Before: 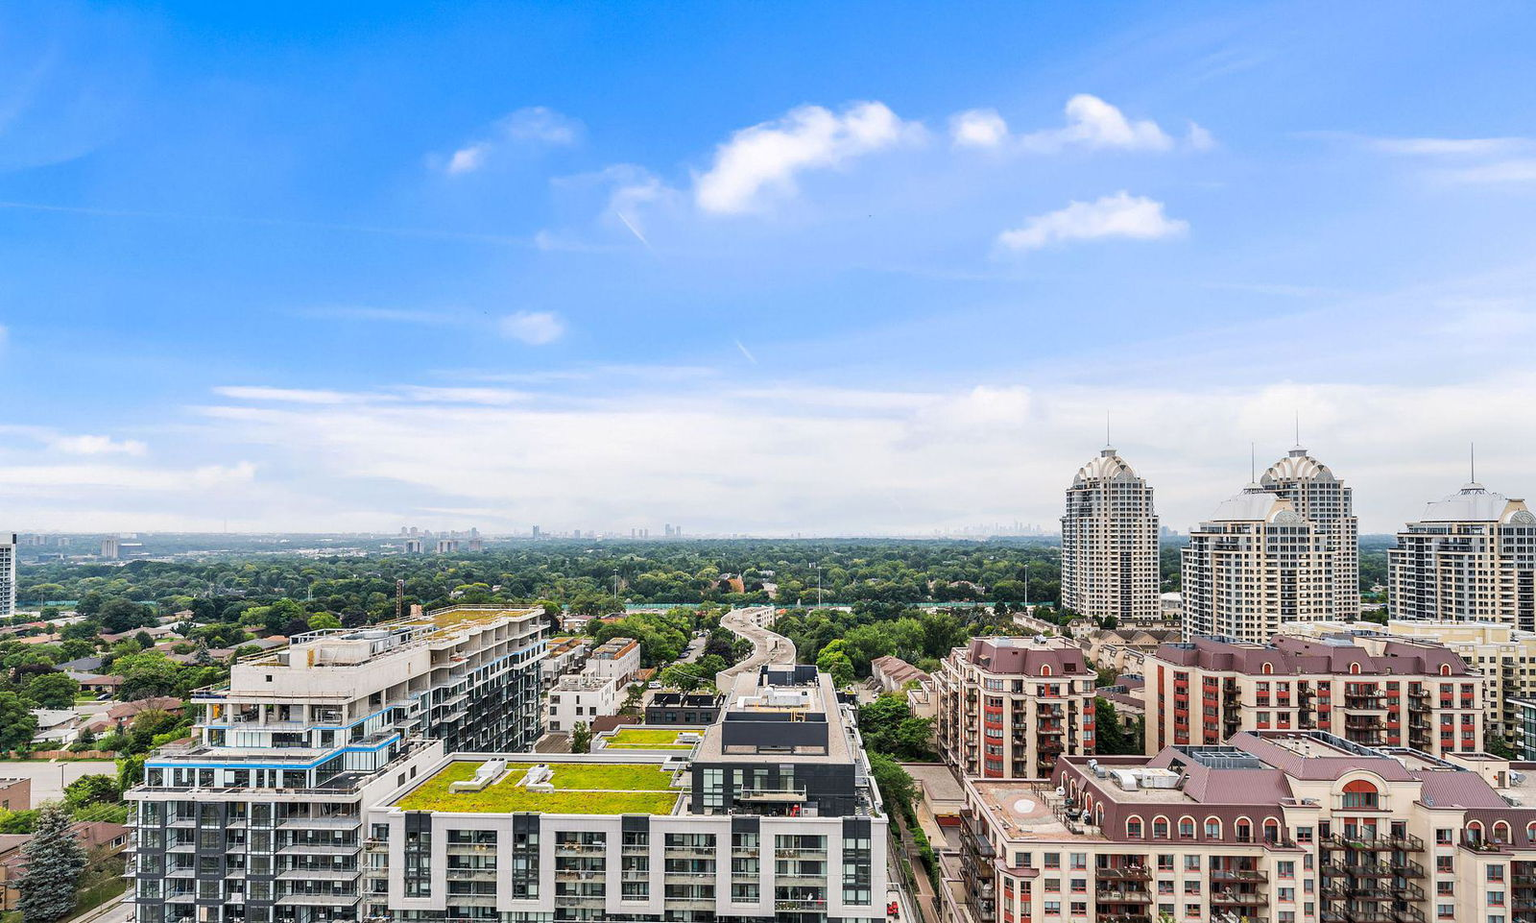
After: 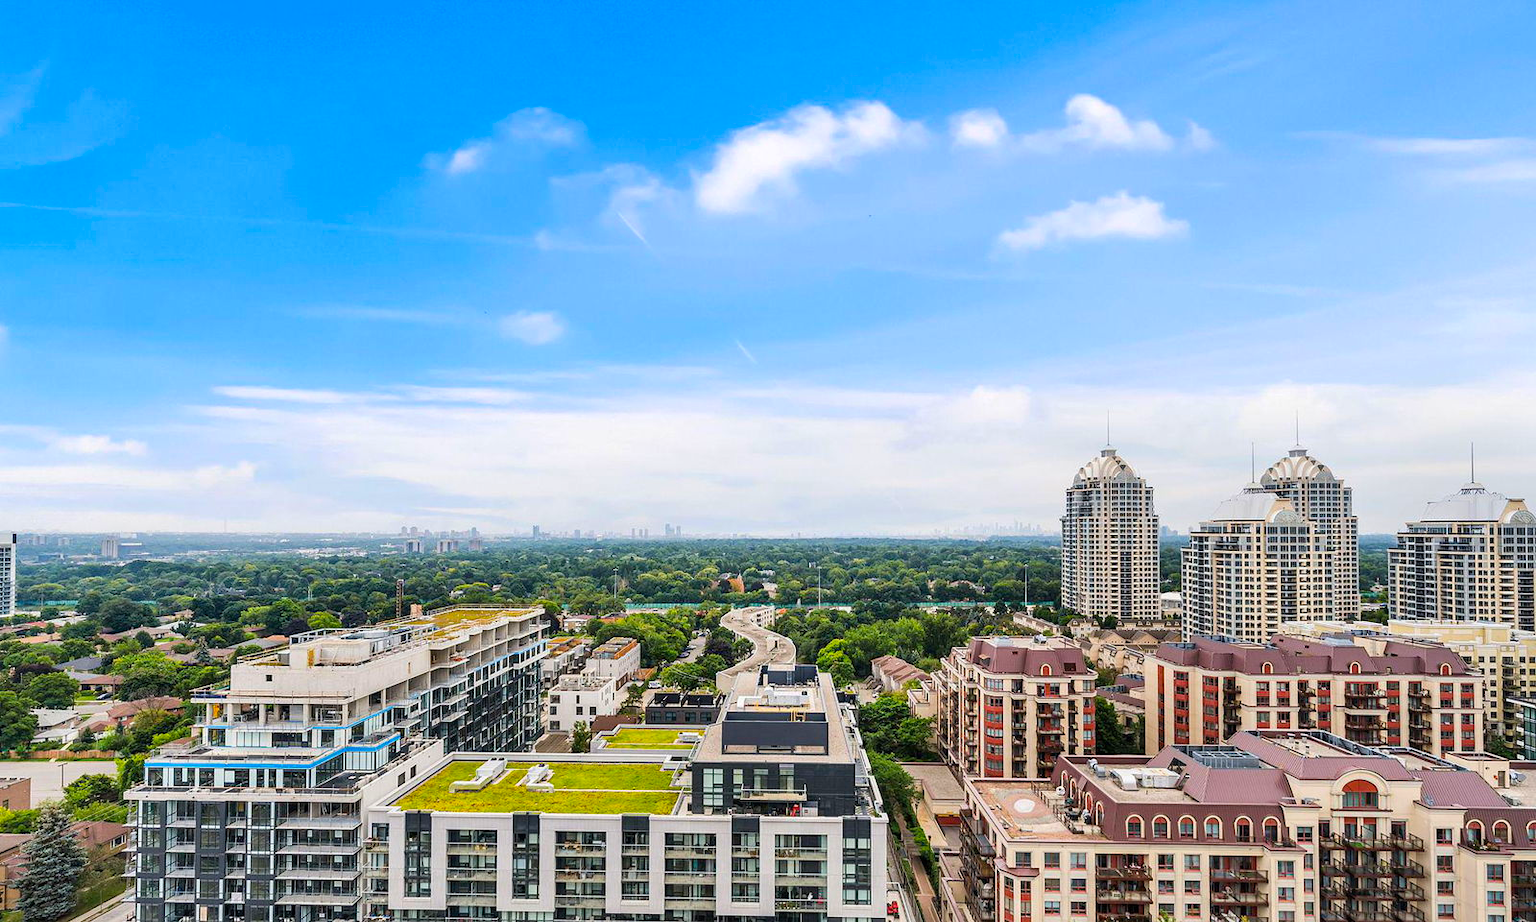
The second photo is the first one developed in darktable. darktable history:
color balance rgb: global vibrance 42.74%
white balance: emerald 1
